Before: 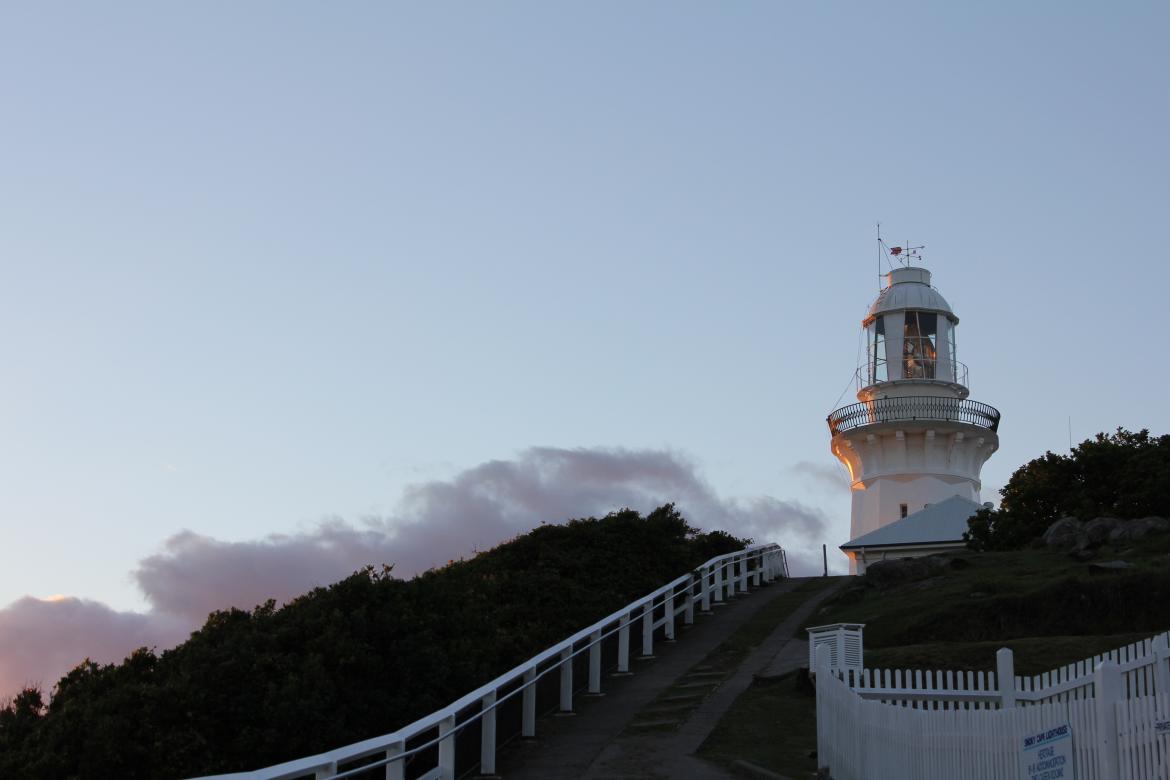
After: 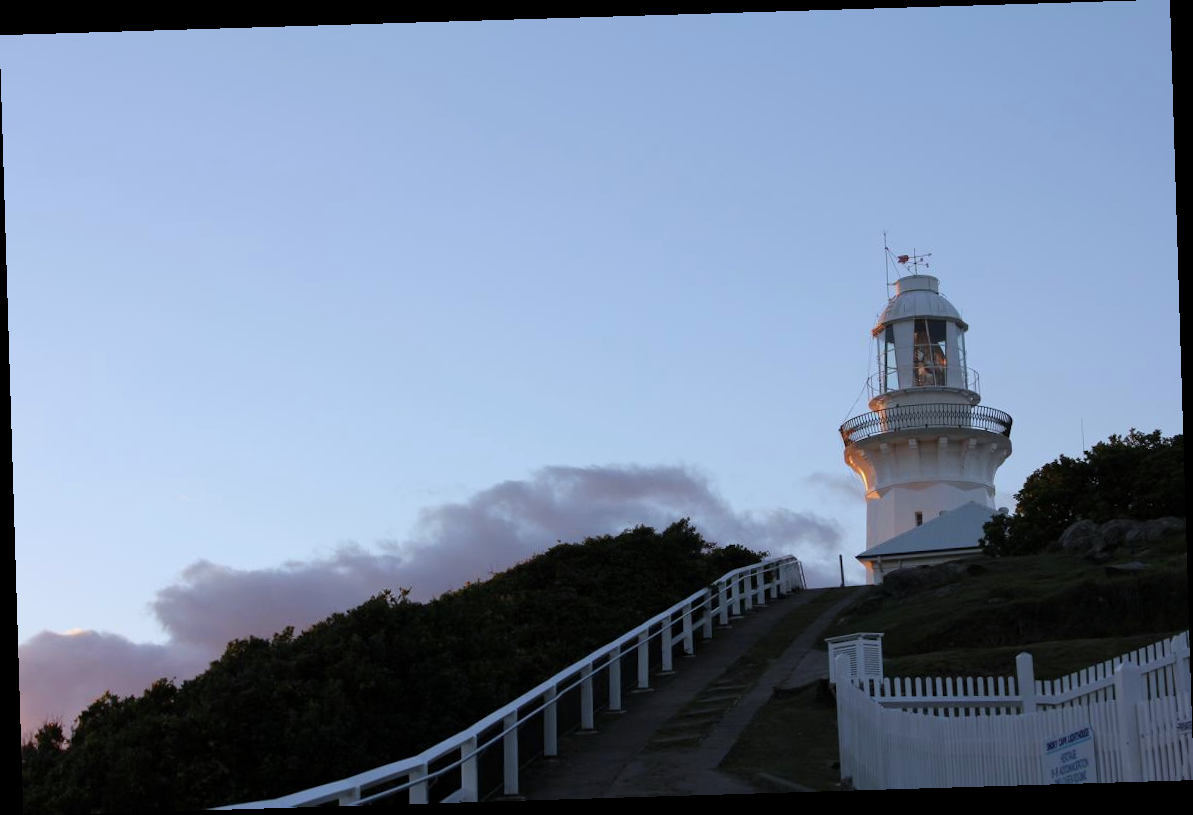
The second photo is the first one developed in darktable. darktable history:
exposure: black level correction 0.001, compensate highlight preservation false
rotate and perspective: rotation -1.75°, automatic cropping off
white balance: red 0.954, blue 1.079
